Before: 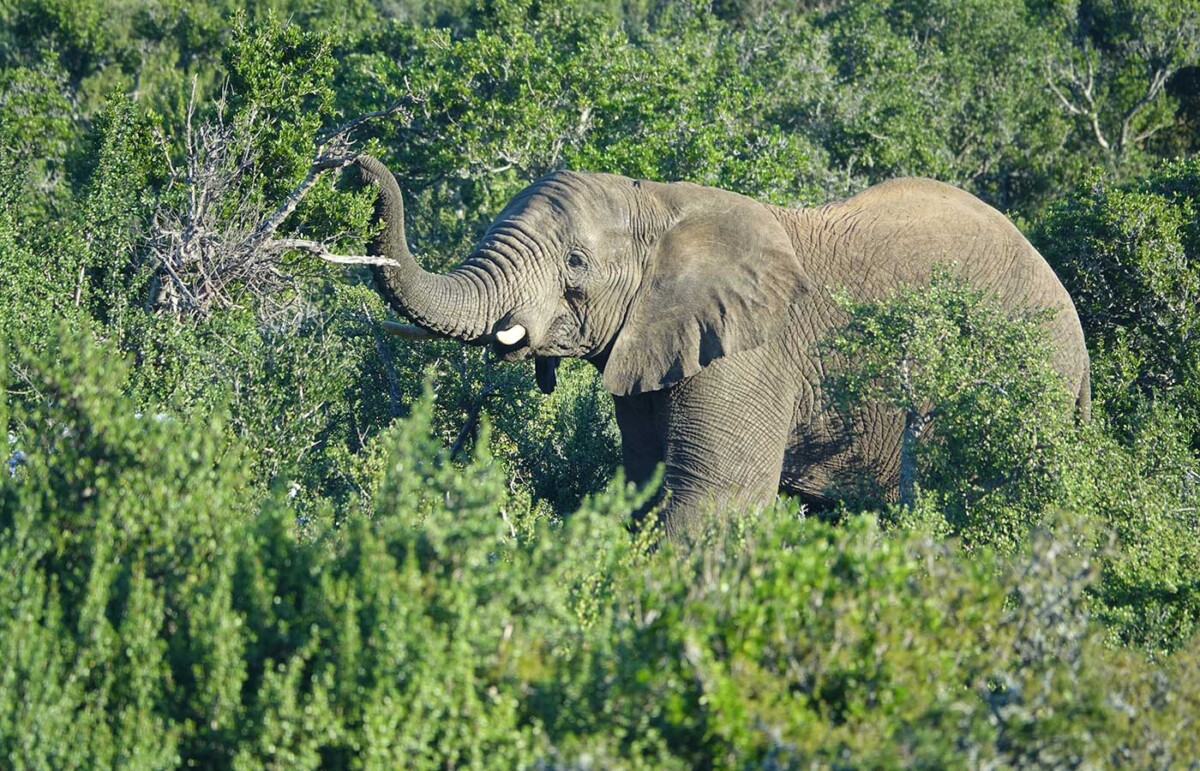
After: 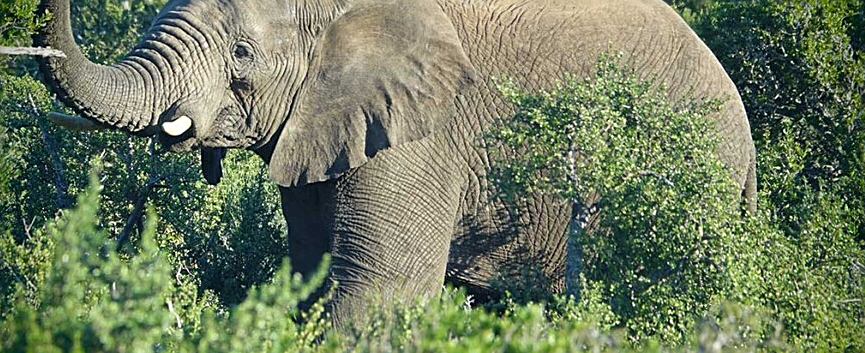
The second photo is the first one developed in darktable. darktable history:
crop and rotate: left 27.872%, top 27.291%, bottom 26.863%
vignetting: brightness -0.986, saturation 0.489, unbound false
sharpen: on, module defaults
